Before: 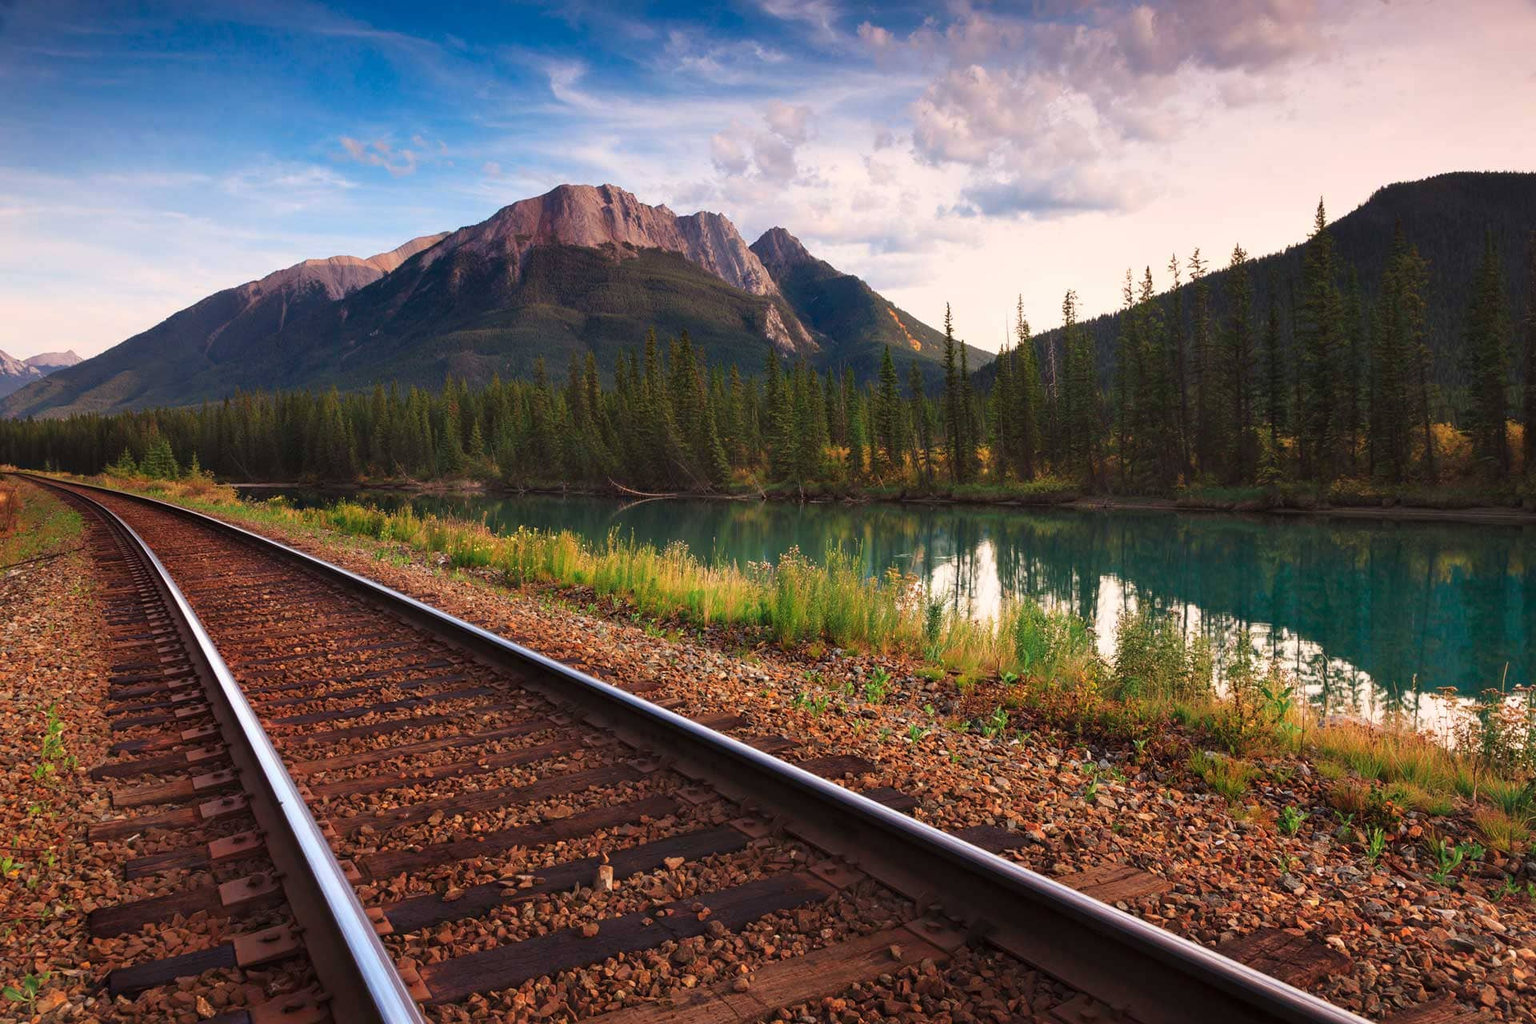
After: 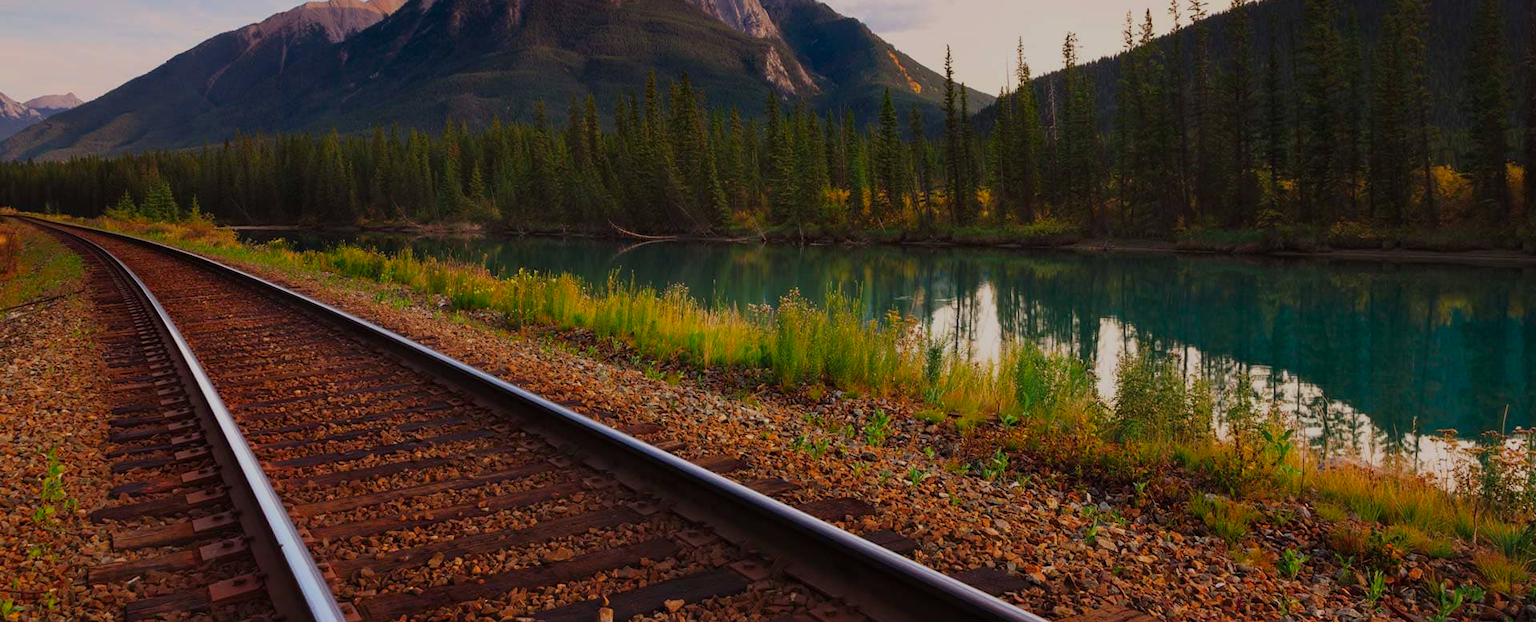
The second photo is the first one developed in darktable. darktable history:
exposure: black level correction 0, exposure -0.805 EV, compensate highlight preservation false
color balance rgb: linear chroma grading › shadows -8.068%, linear chroma grading › global chroma 9.696%, perceptual saturation grading › global saturation 19.273%
crop and rotate: top 25.188%, bottom 14.016%
